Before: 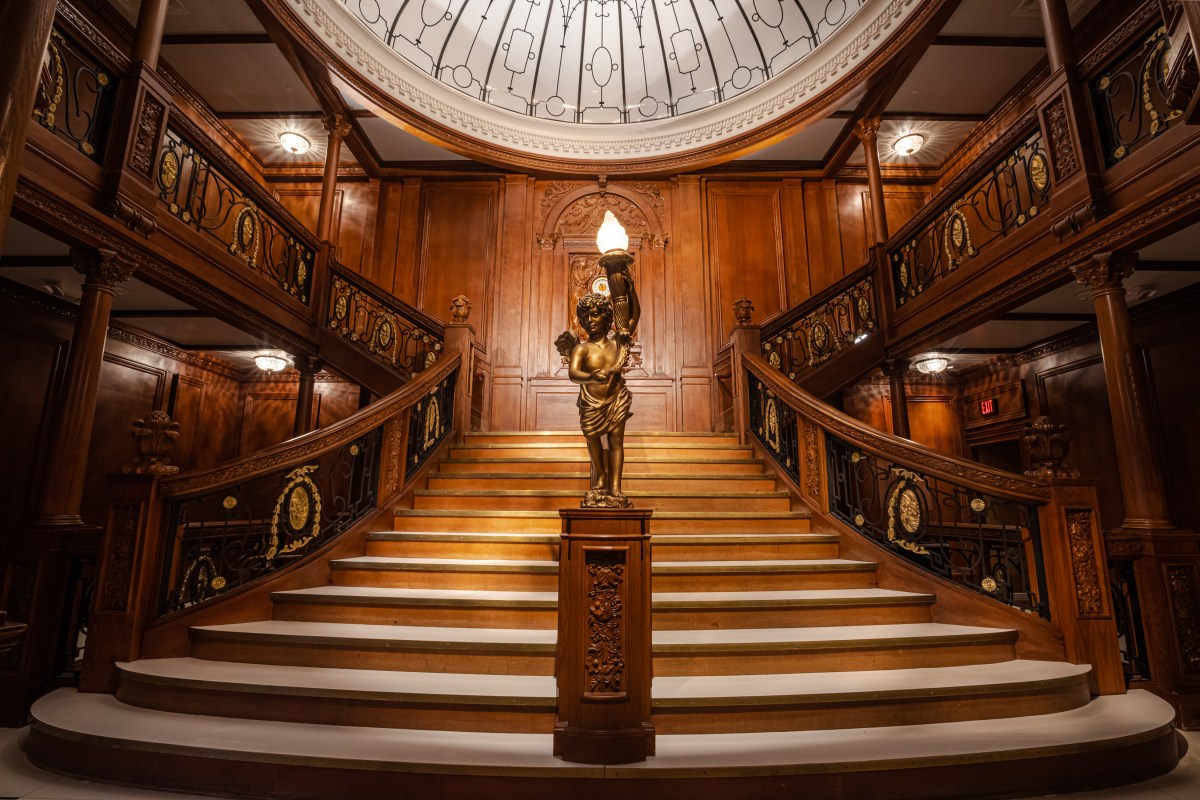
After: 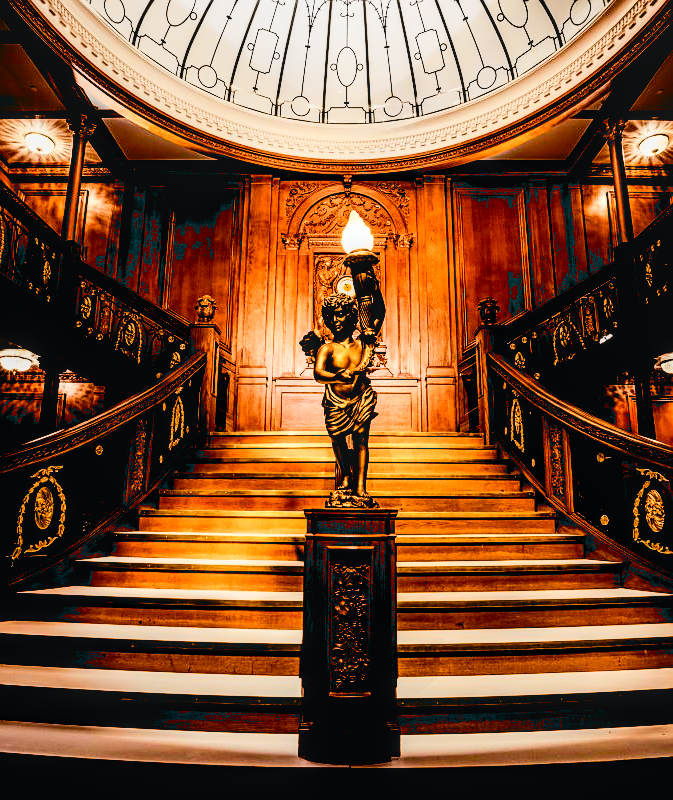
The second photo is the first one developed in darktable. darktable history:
sharpen: radius 1.044
filmic rgb: black relative exposure -3.11 EV, white relative exposure 7.05 EV, hardness 1.47, contrast 1.355, iterations of high-quality reconstruction 0
tone curve: curves: ch0 [(0, 0) (0.187, 0.12) (0.384, 0.363) (0.577, 0.681) (0.735, 0.881) (0.864, 0.959) (1, 0.987)]; ch1 [(0, 0) (0.402, 0.36) (0.476, 0.466) (0.501, 0.501) (0.518, 0.514) (0.564, 0.614) (0.614, 0.664) (0.741, 0.829) (1, 1)]; ch2 [(0, 0) (0.429, 0.387) (0.483, 0.481) (0.503, 0.501) (0.522, 0.533) (0.564, 0.605) (0.615, 0.697) (0.702, 0.774) (1, 0.895)], color space Lab, independent channels, preserve colors none
levels: mode automatic
crop: left 21.279%, right 22.57%
local contrast: on, module defaults
exposure: black level correction 0.041, exposure 0.499 EV, compensate exposure bias true, compensate highlight preservation false
